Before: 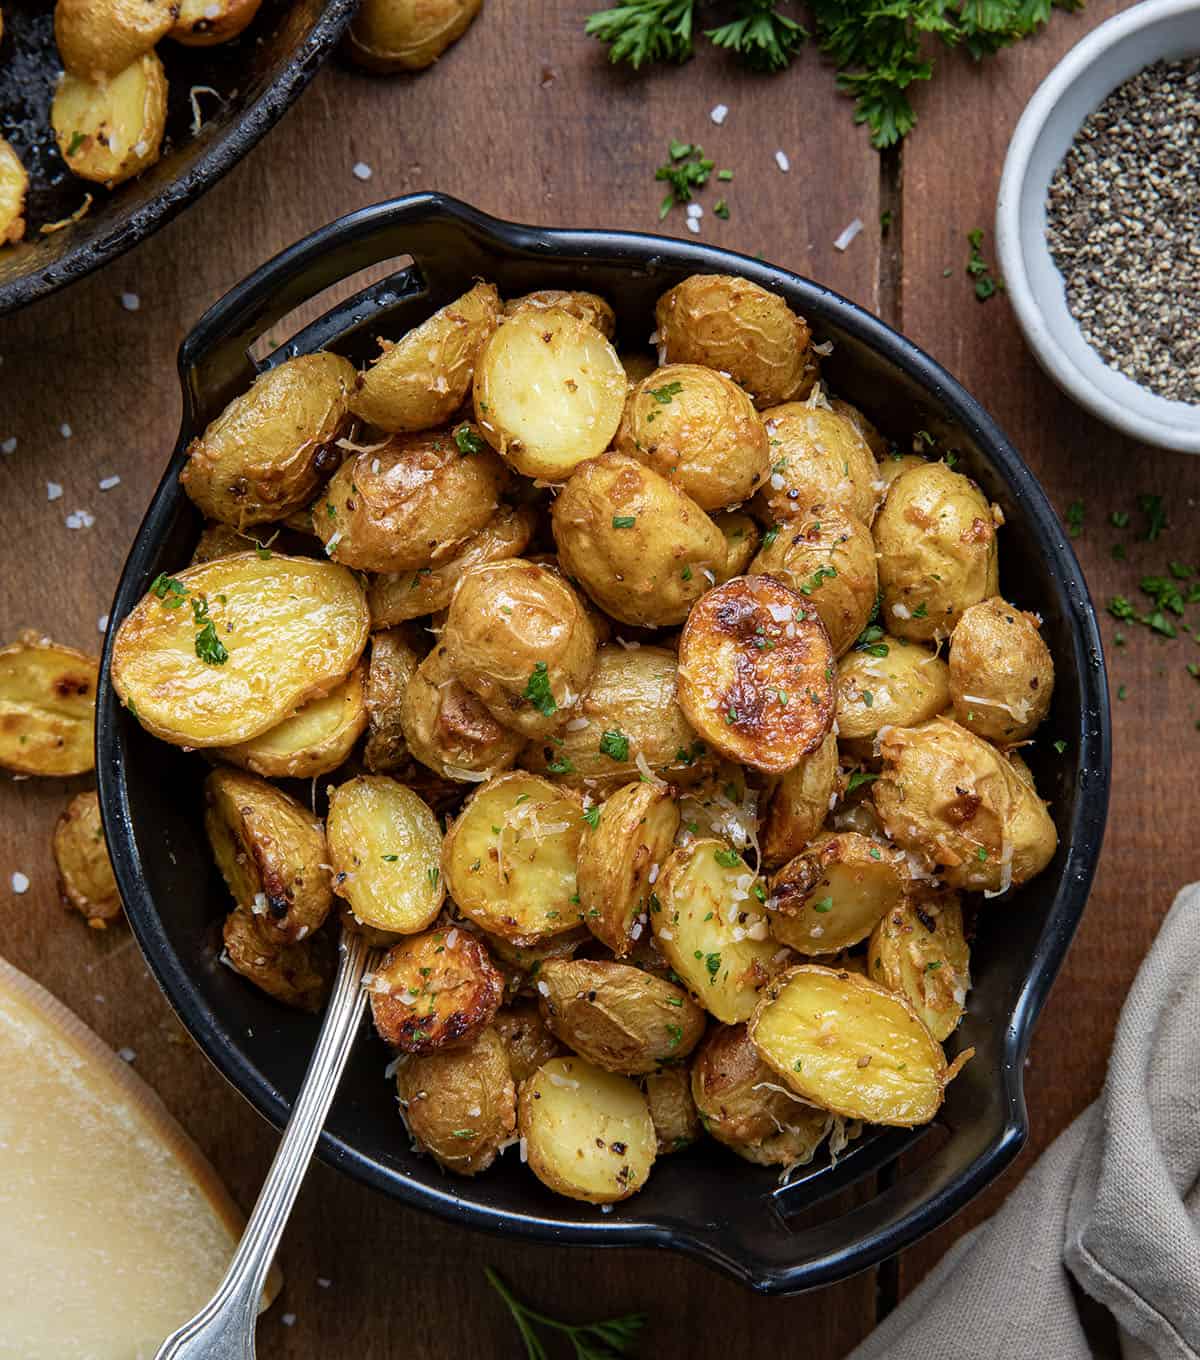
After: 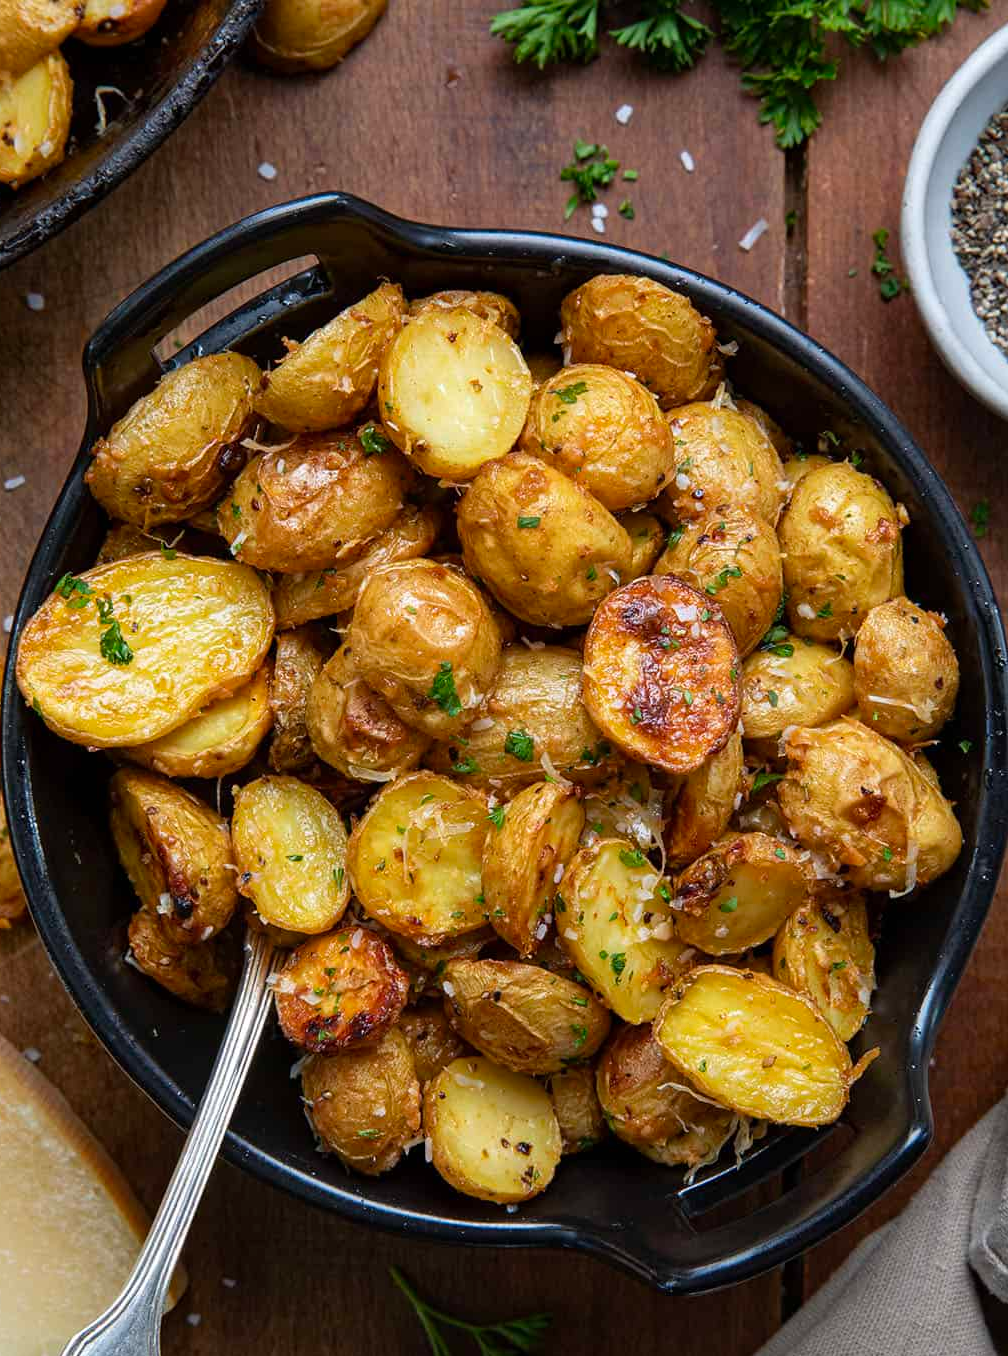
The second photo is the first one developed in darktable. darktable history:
crop: left 7.993%, right 7.449%
